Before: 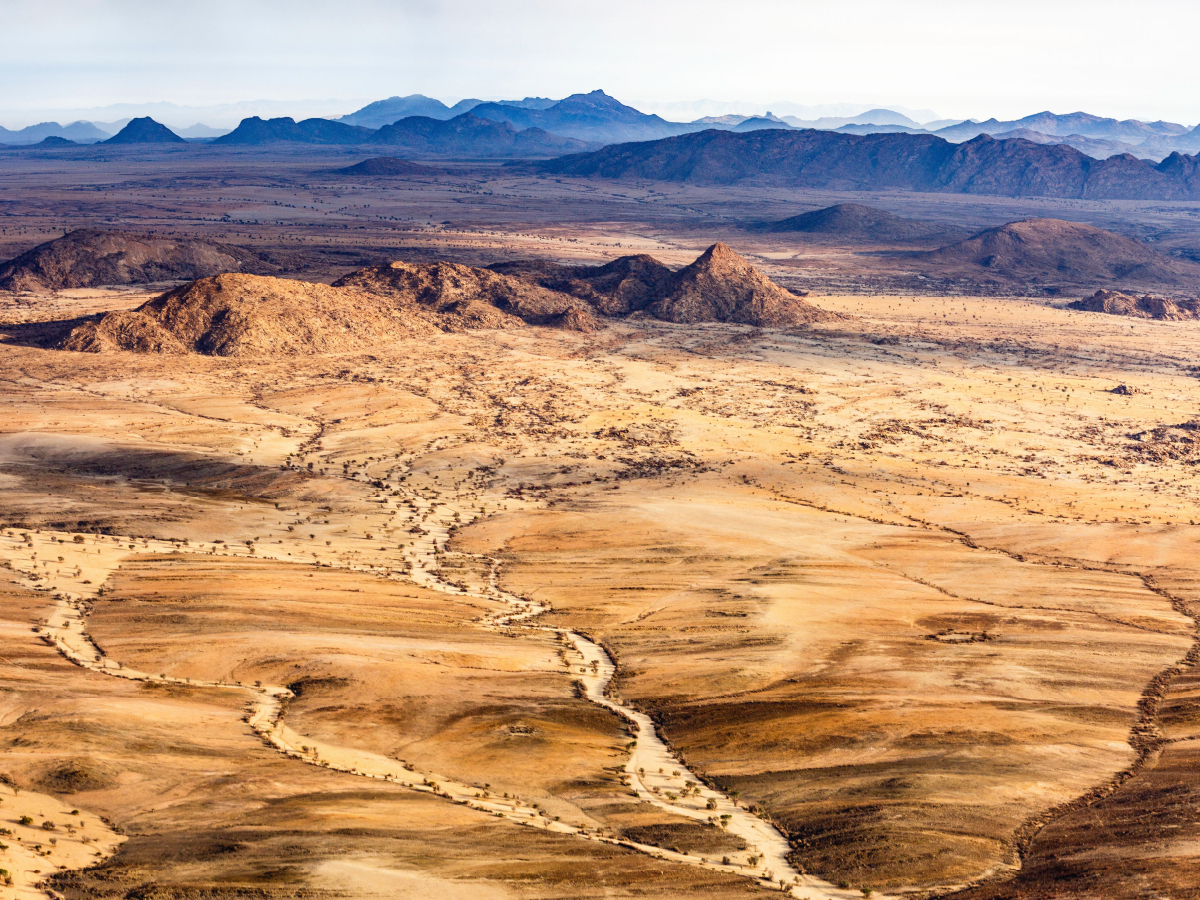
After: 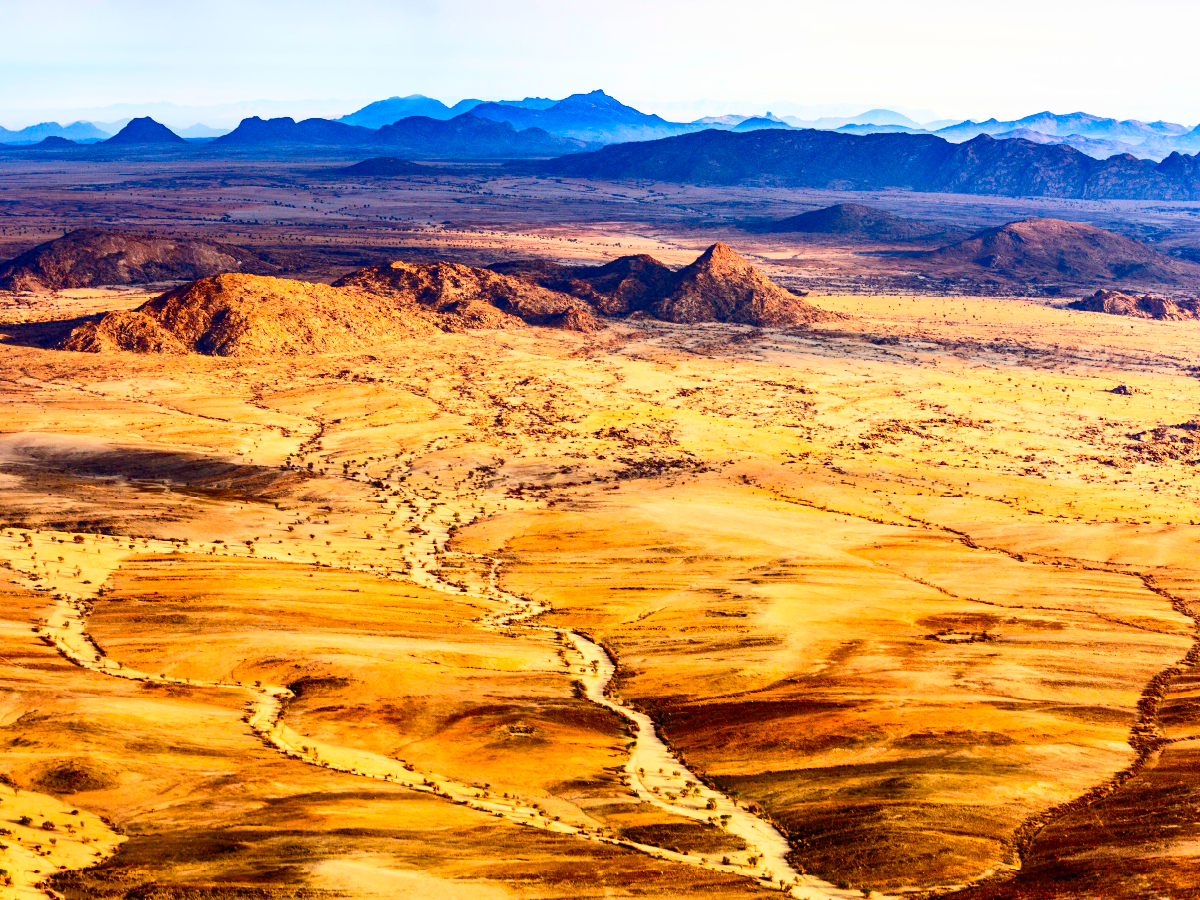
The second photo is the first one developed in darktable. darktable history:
exposure: compensate exposure bias true, compensate highlight preservation false
contrast brightness saturation: contrast 0.268, brightness 0.013, saturation 0.884
color correction: highlights b* -0.032, saturation 0.979
